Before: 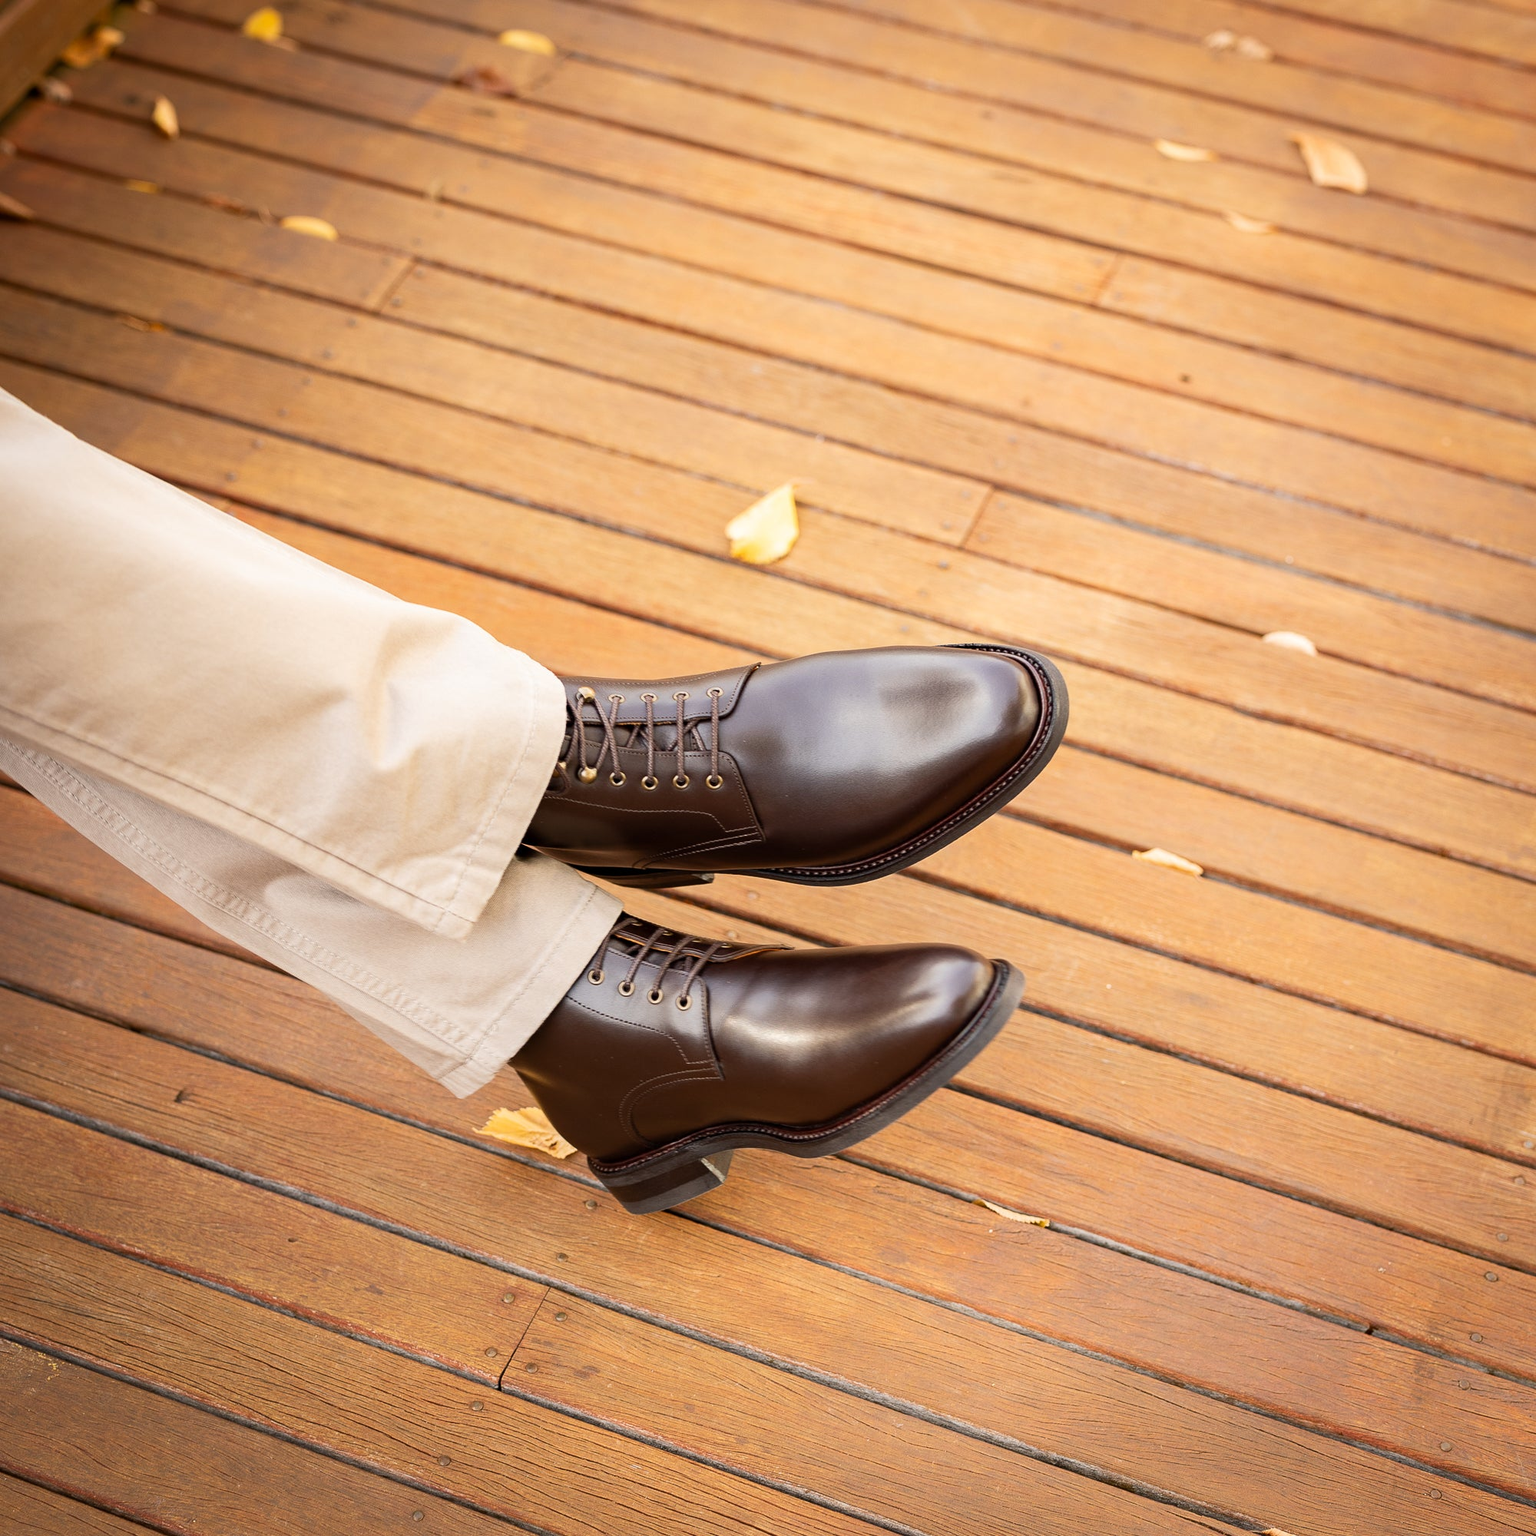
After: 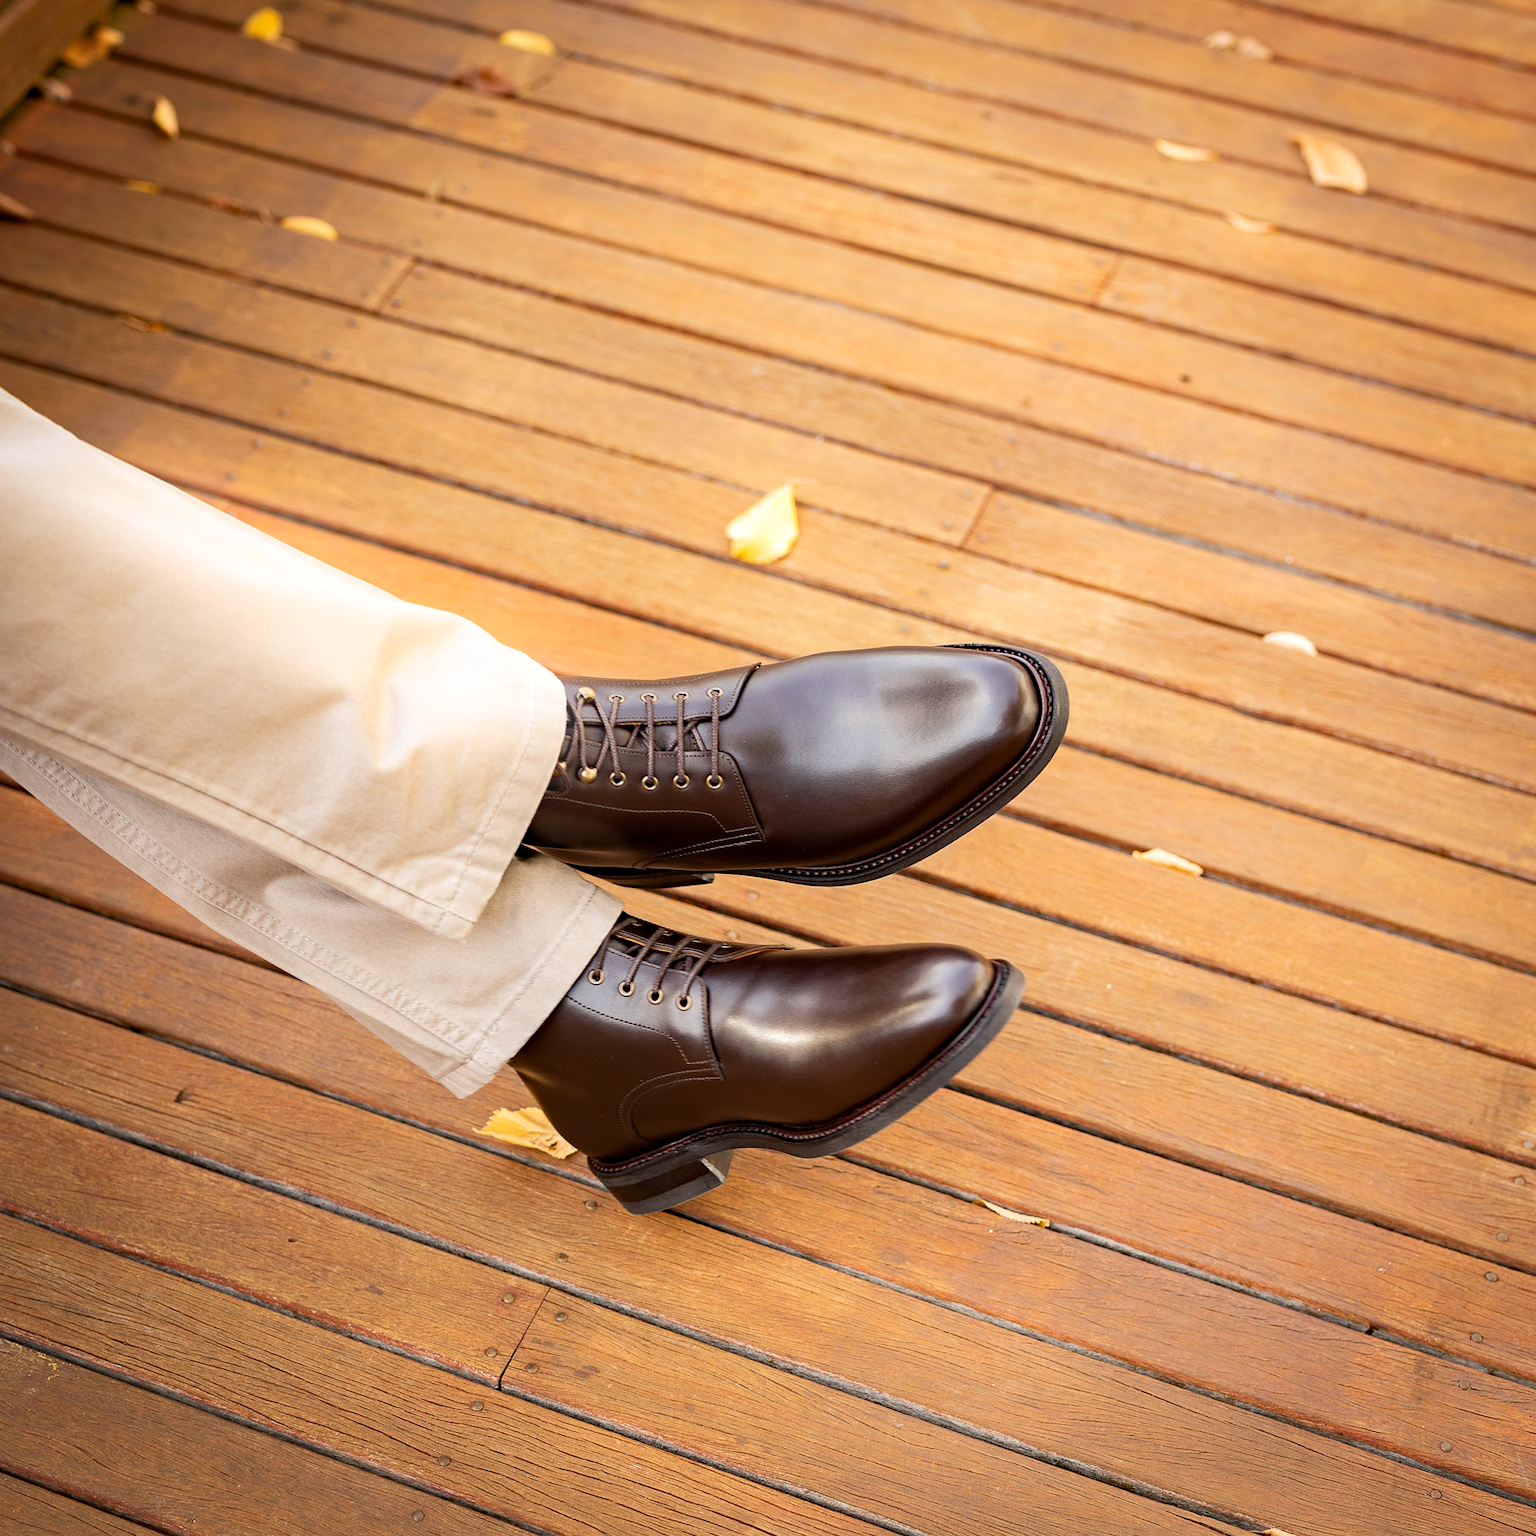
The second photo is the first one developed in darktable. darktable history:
white balance: emerald 1
bloom: size 15%, threshold 97%, strength 7%
haze removal: compatibility mode true, adaptive false
contrast equalizer: octaves 7, y [[0.6 ×6], [0.55 ×6], [0 ×6], [0 ×6], [0 ×6]], mix 0.15
